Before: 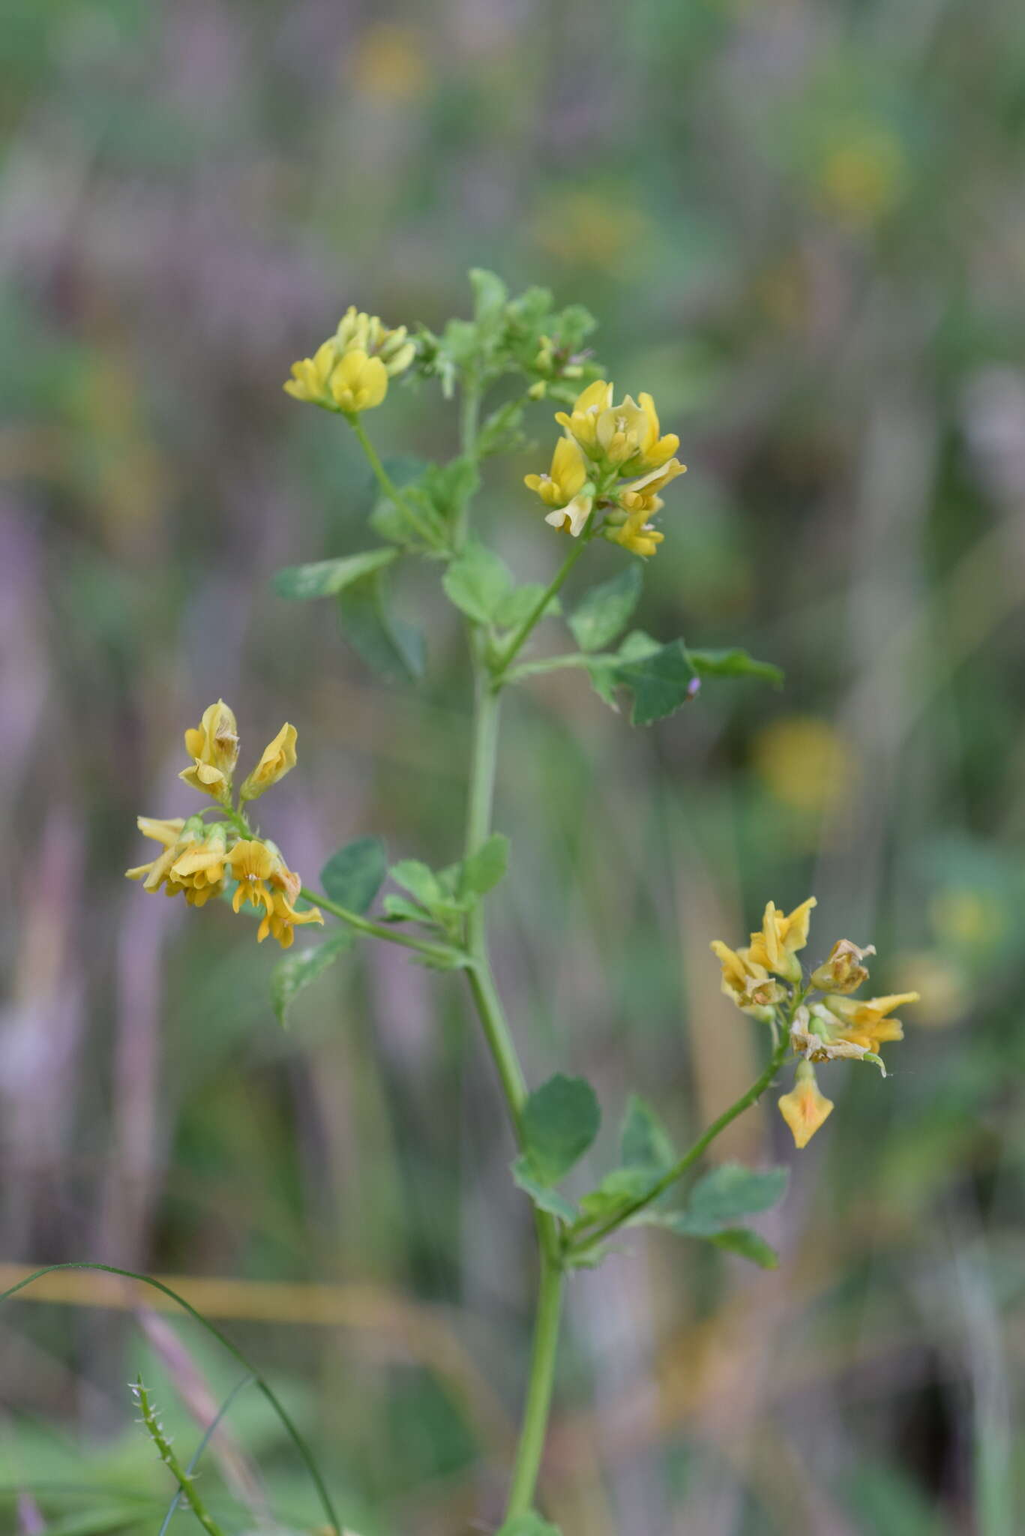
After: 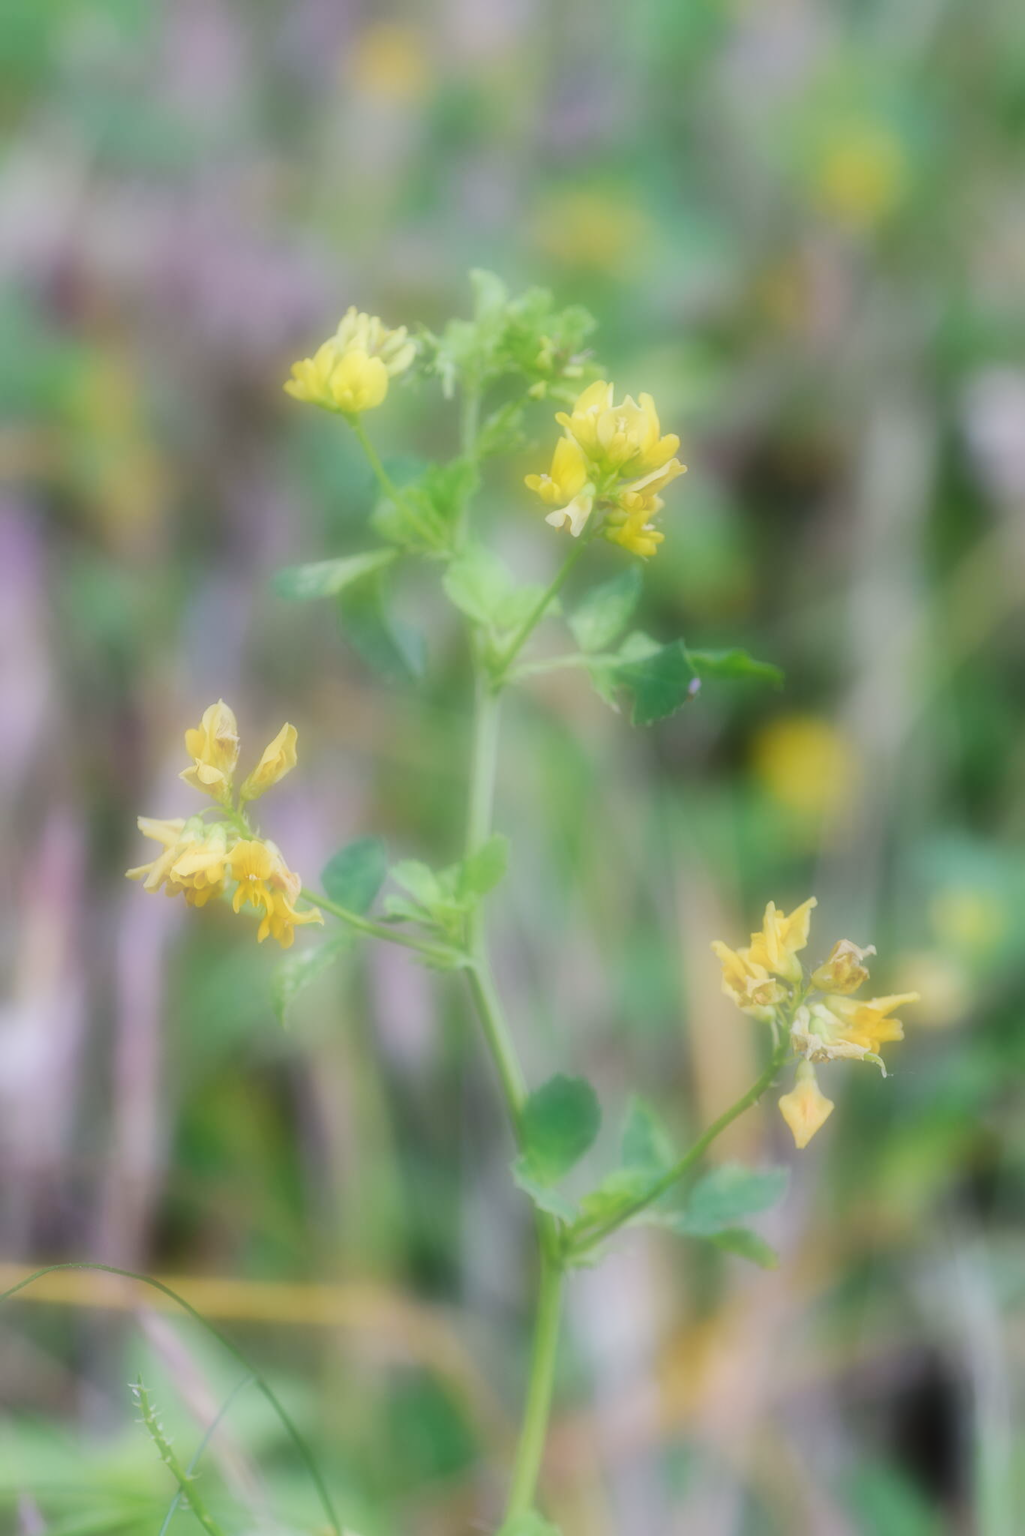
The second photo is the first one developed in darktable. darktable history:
base curve: curves: ch0 [(0, 0) (0.036, 0.025) (0.121, 0.166) (0.206, 0.329) (0.605, 0.79) (1, 1)], preserve colors none
soften: on, module defaults
tone equalizer: on, module defaults
